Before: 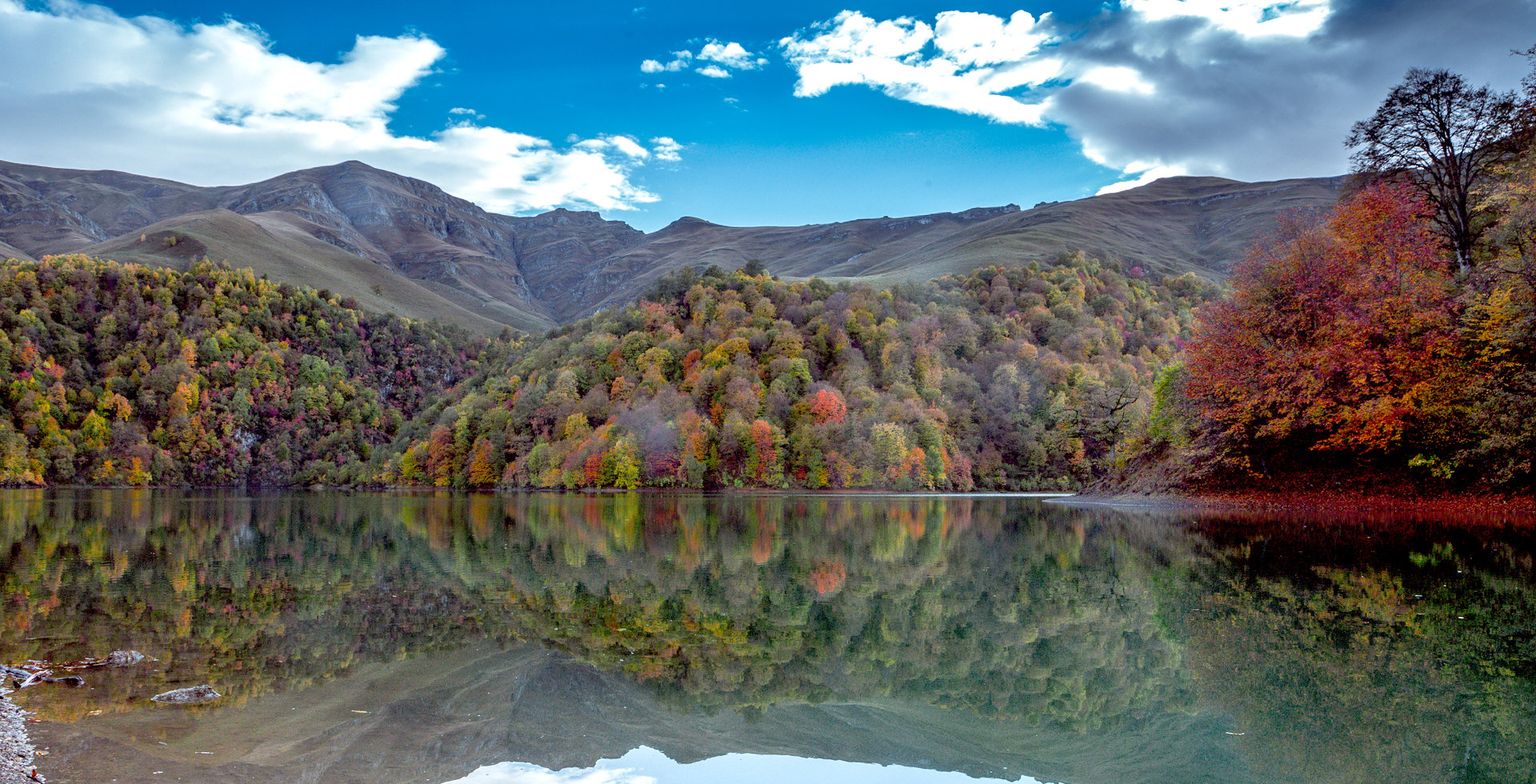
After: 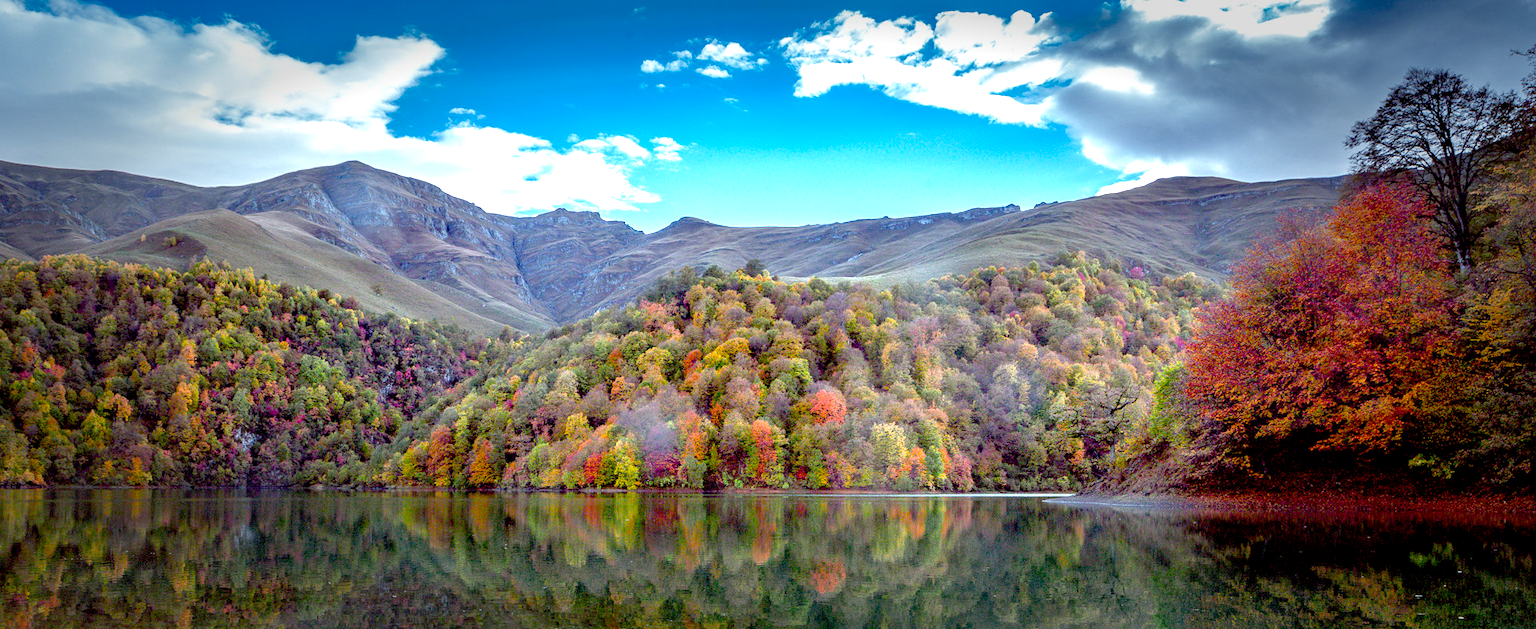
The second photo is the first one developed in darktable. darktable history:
crop: bottom 19.617%
color balance rgb: linear chroma grading › mid-tones 7.44%, perceptual saturation grading › global saturation 20%, perceptual saturation grading › highlights -25.339%, perceptual saturation grading › shadows 24.173%, global vibrance 20%
exposure: black level correction 0.001, exposure 1 EV, compensate highlight preservation false
vignetting: fall-off start 48.75%, brightness -0.645, saturation -0.012, automatic ratio true, width/height ratio 1.288
